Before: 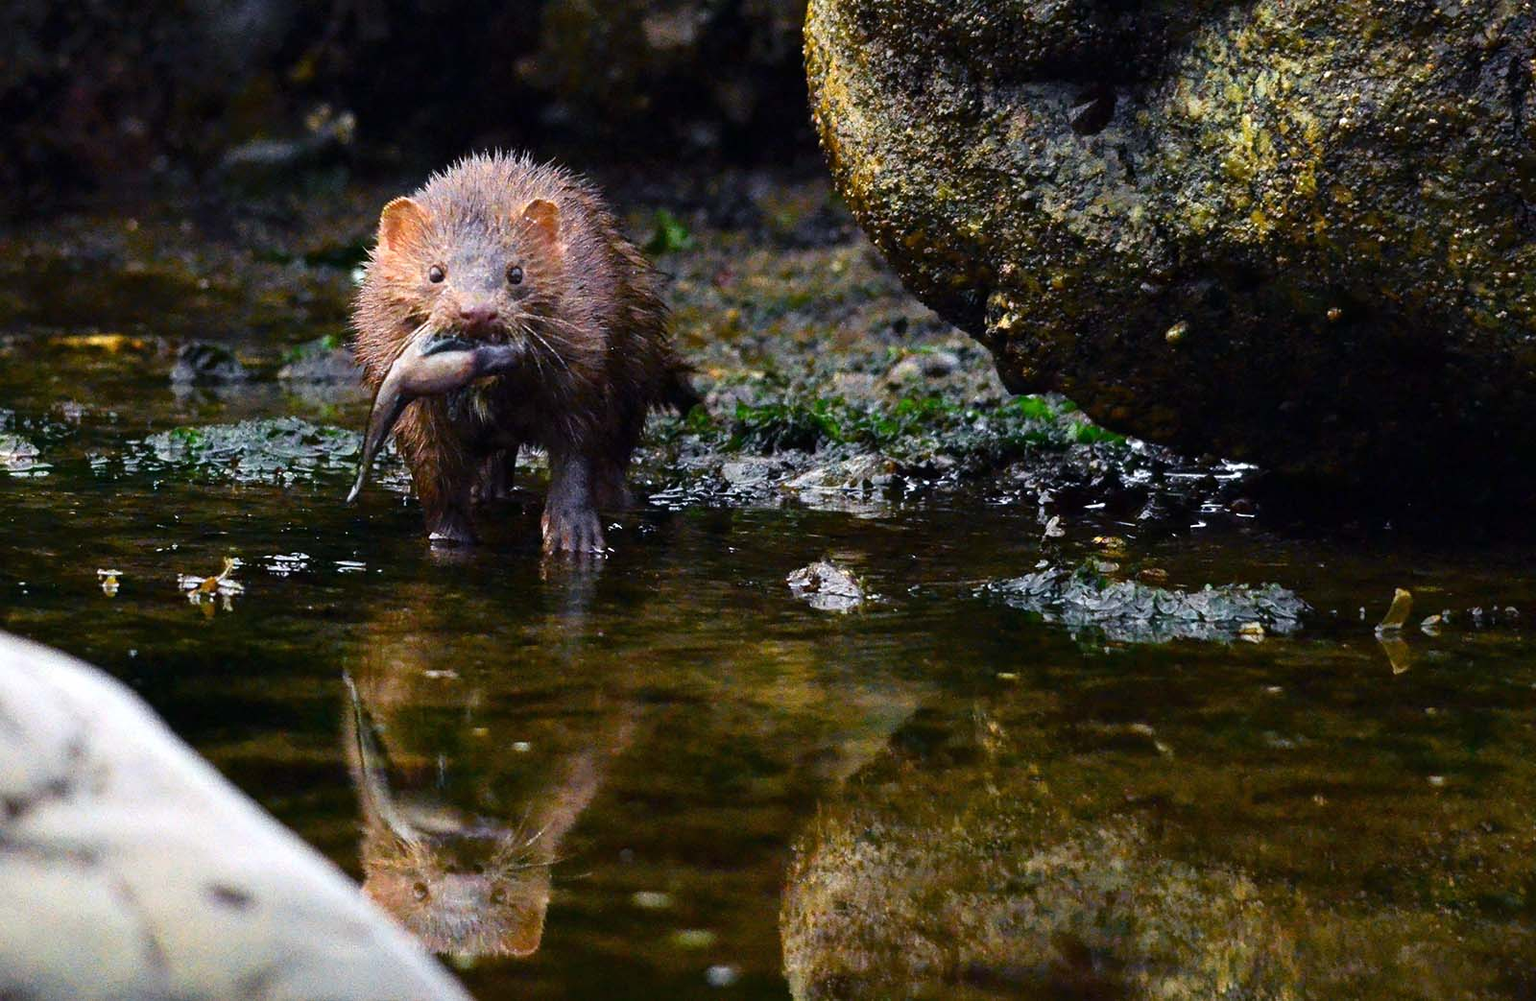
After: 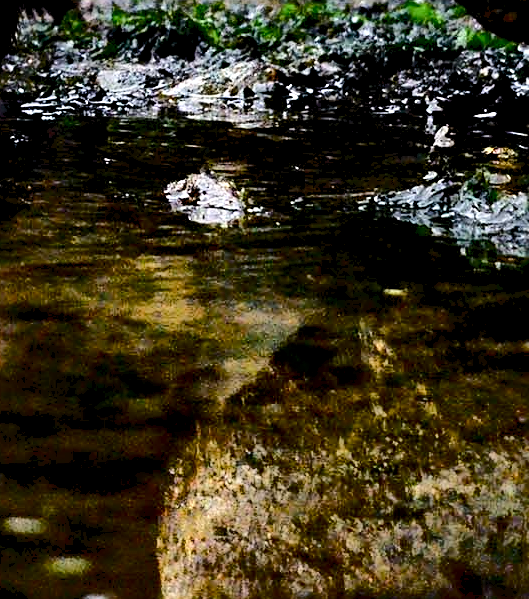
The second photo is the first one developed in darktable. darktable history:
local contrast: mode bilateral grid, contrast 70, coarseness 75, detail 180%, midtone range 0.2
exposure: black level correction 0.011, compensate highlight preservation false
crop: left 40.96%, top 39.504%, right 25.924%, bottom 3.034%
tone curve: curves: ch0 [(0, 0) (0.003, 0.072) (0.011, 0.073) (0.025, 0.072) (0.044, 0.076) (0.069, 0.089) (0.1, 0.103) (0.136, 0.123) (0.177, 0.158) (0.224, 0.21) (0.277, 0.275) (0.335, 0.372) (0.399, 0.463) (0.468, 0.556) (0.543, 0.633) (0.623, 0.712) (0.709, 0.795) (0.801, 0.869) (0.898, 0.942) (1, 1)], color space Lab, independent channels, preserve colors none
sharpen: on, module defaults
levels: black 0.081%, levels [0.016, 0.484, 0.953]
